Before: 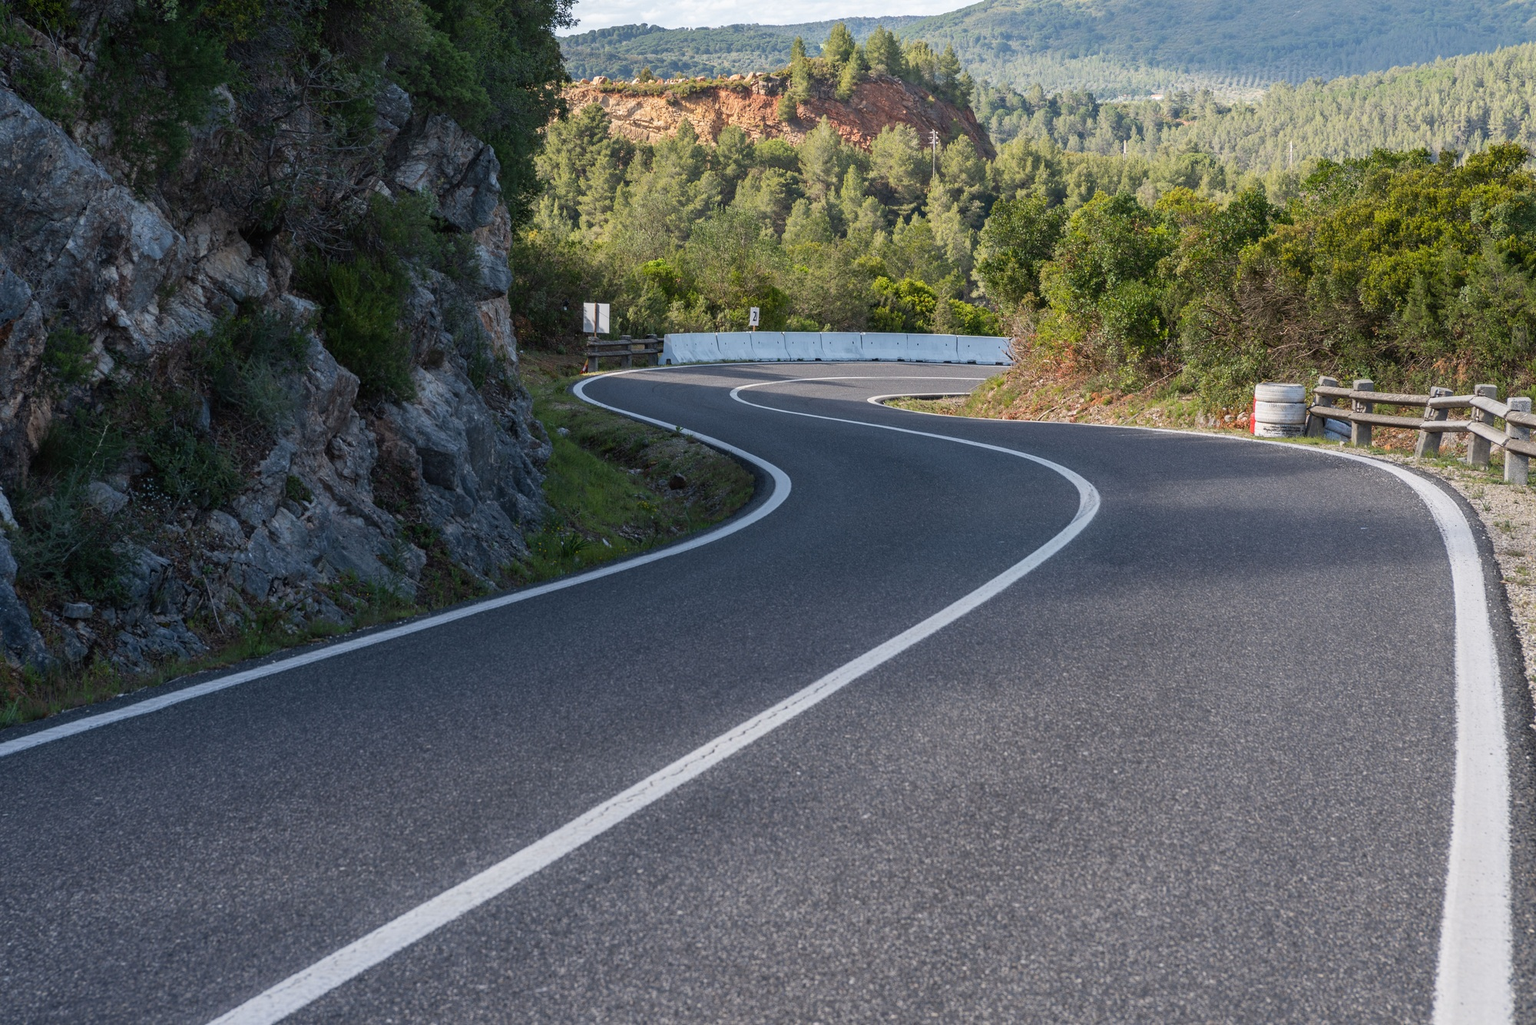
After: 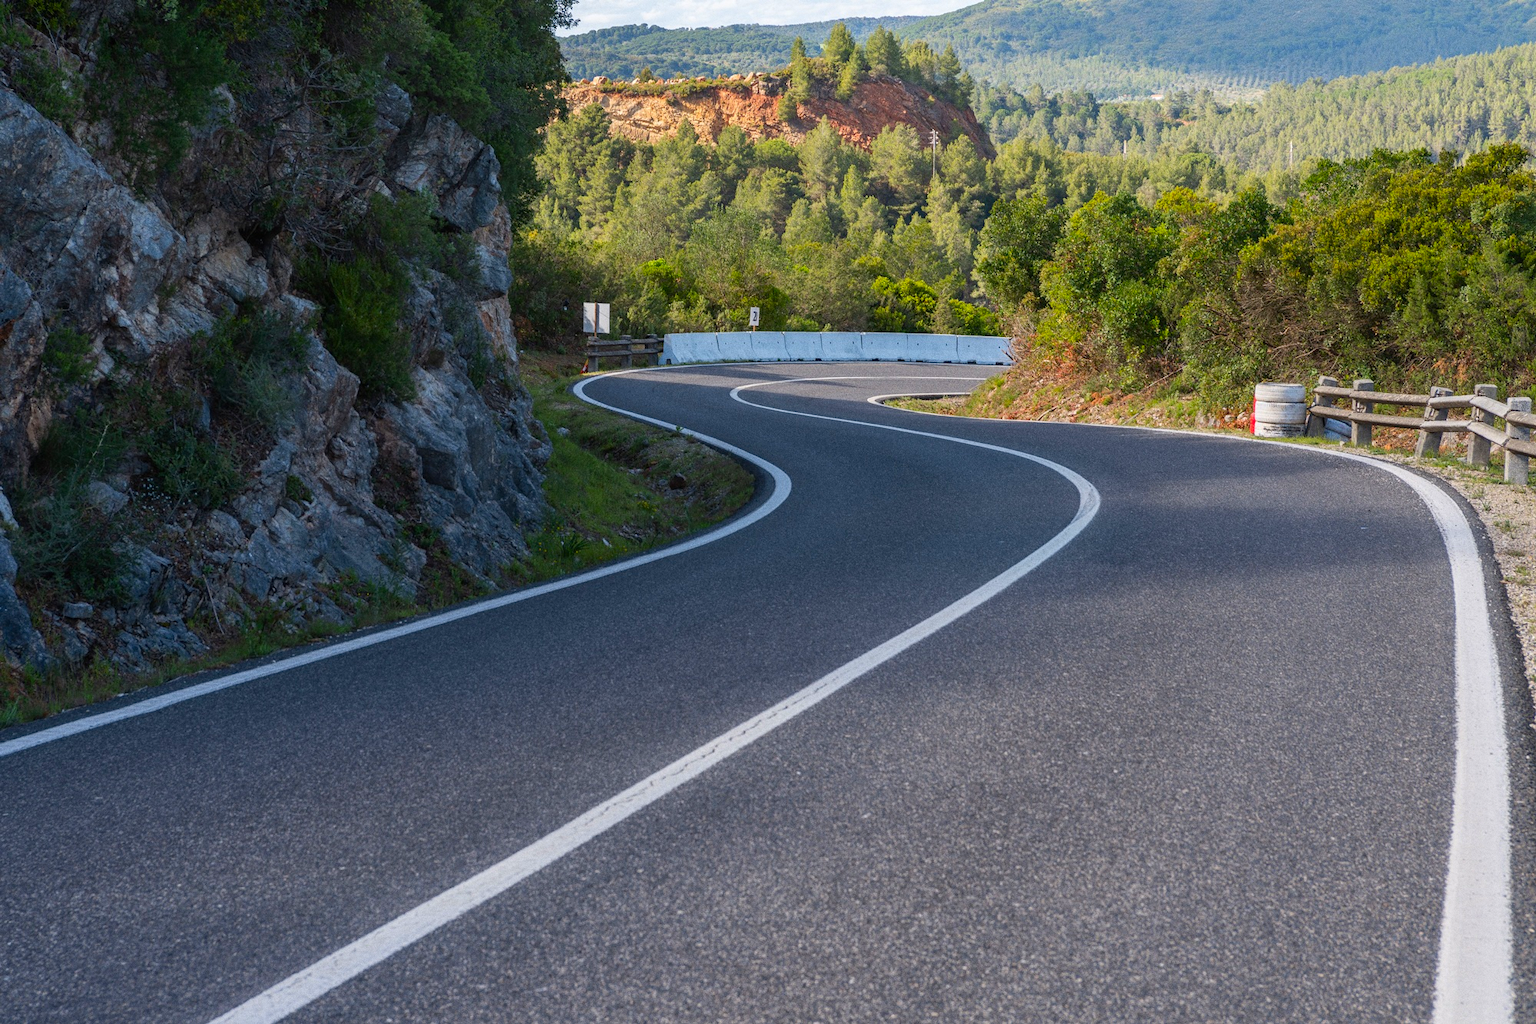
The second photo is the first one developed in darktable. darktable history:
color correction: saturation 1.32
grain: coarseness 0.09 ISO
